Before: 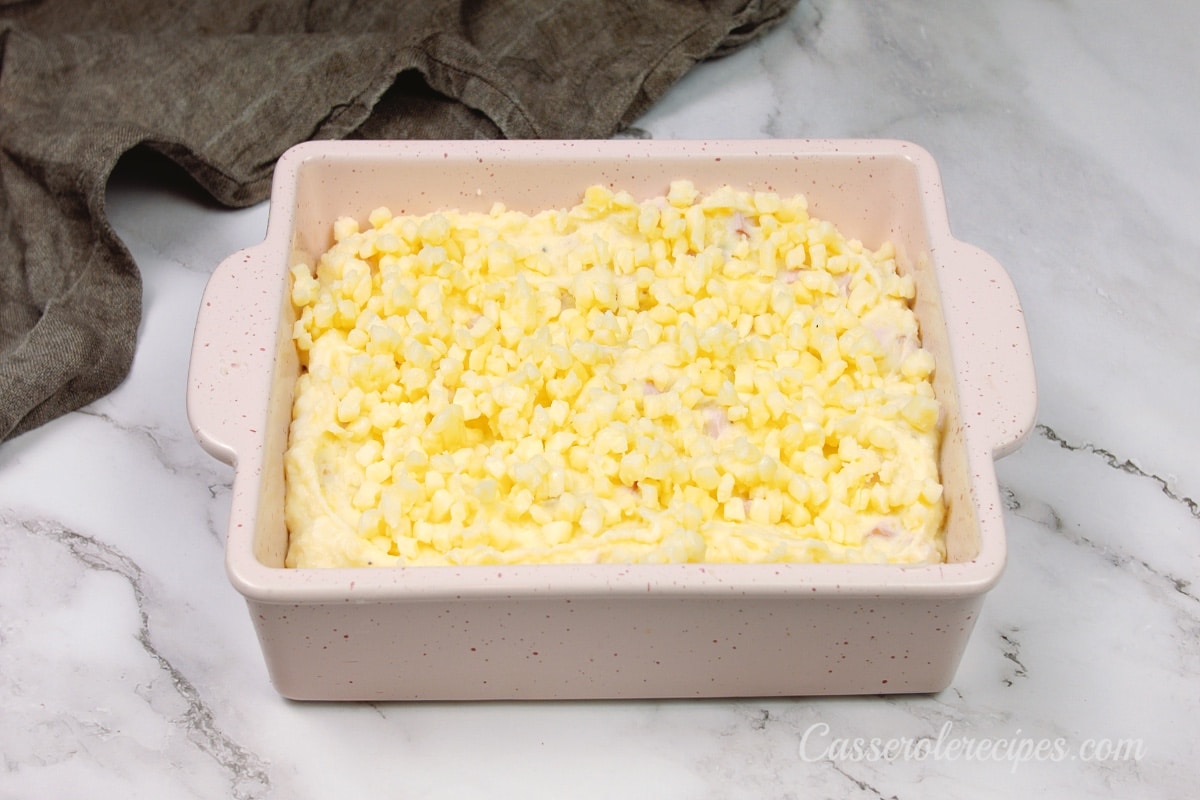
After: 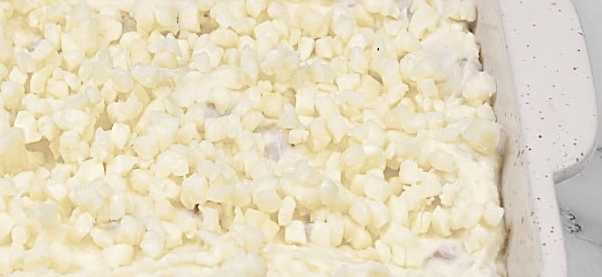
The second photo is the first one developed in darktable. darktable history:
crop: left 36.607%, top 34.735%, right 13.146%, bottom 30.611%
color balance rgb: perceptual saturation grading › global saturation 20%, global vibrance 20%
sharpen: radius 2.531, amount 0.628
color correction: saturation 0.3
